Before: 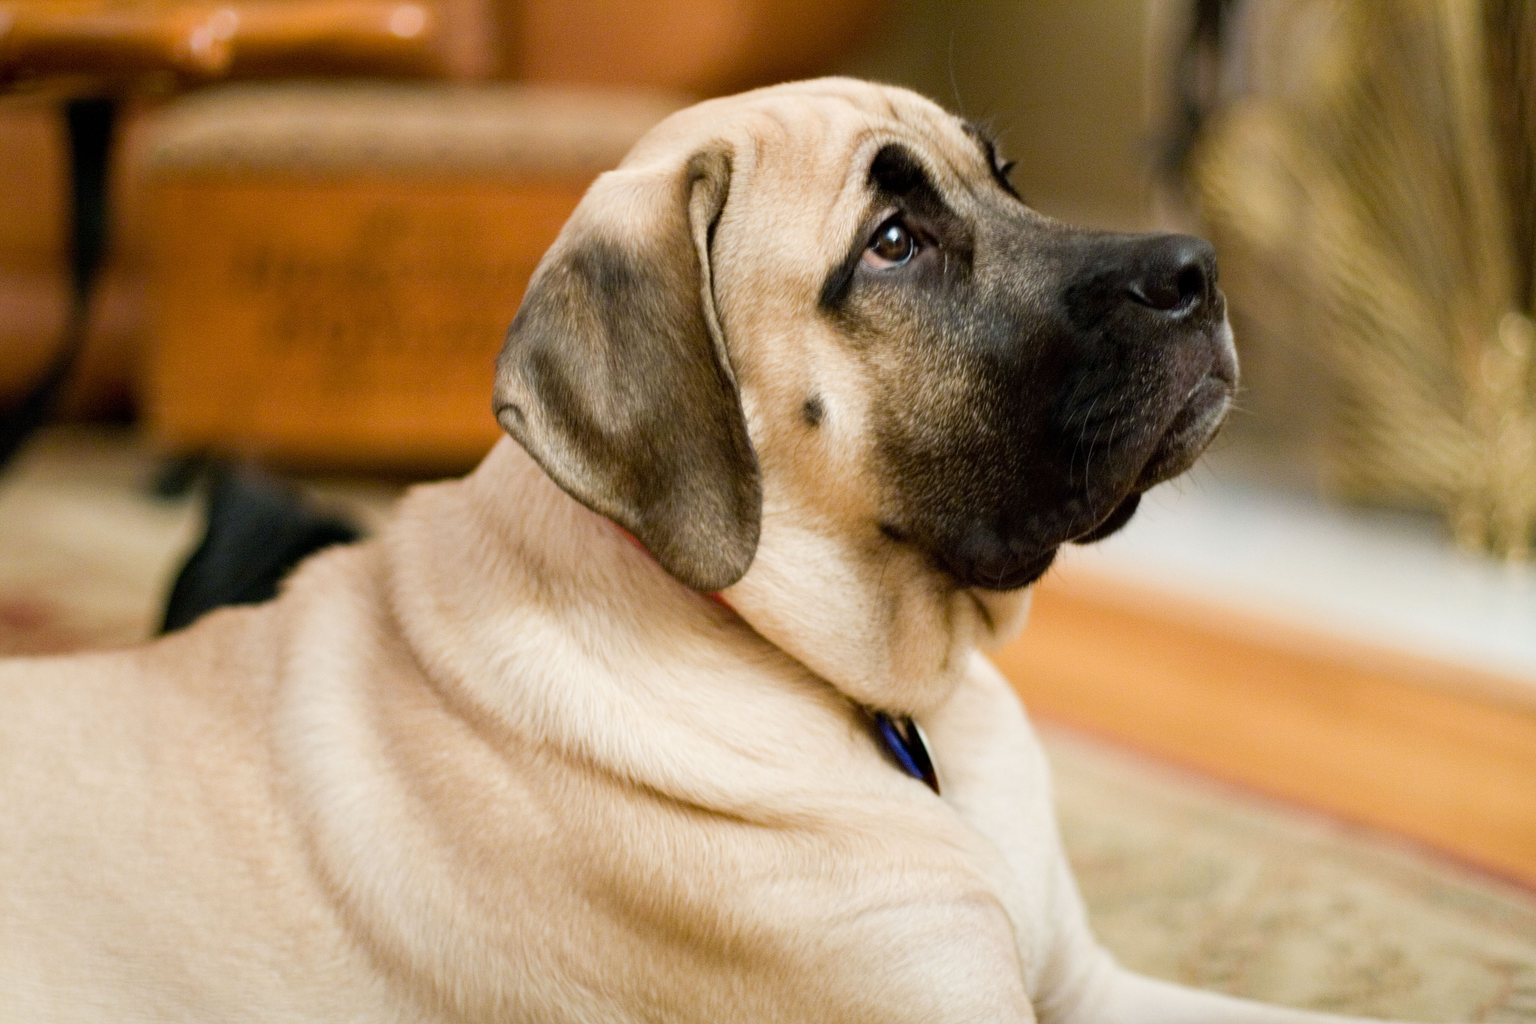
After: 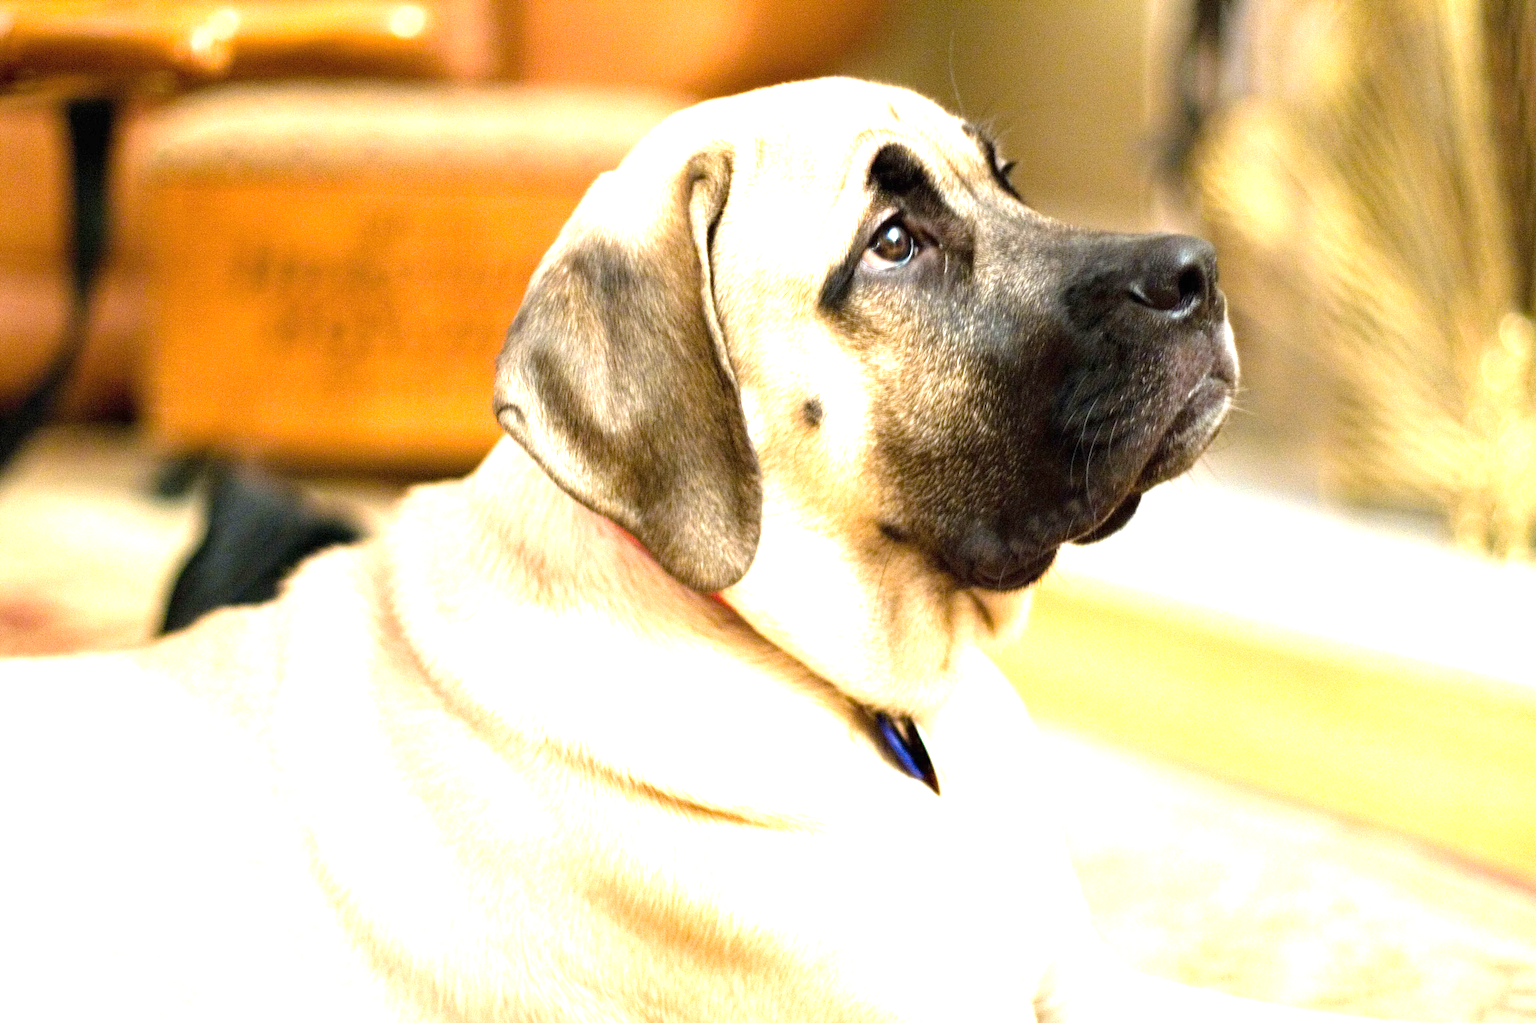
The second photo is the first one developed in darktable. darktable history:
crop: bottom 0.071%
exposure: black level correction 0, exposure 1.625 EV, compensate exposure bias true, compensate highlight preservation false
